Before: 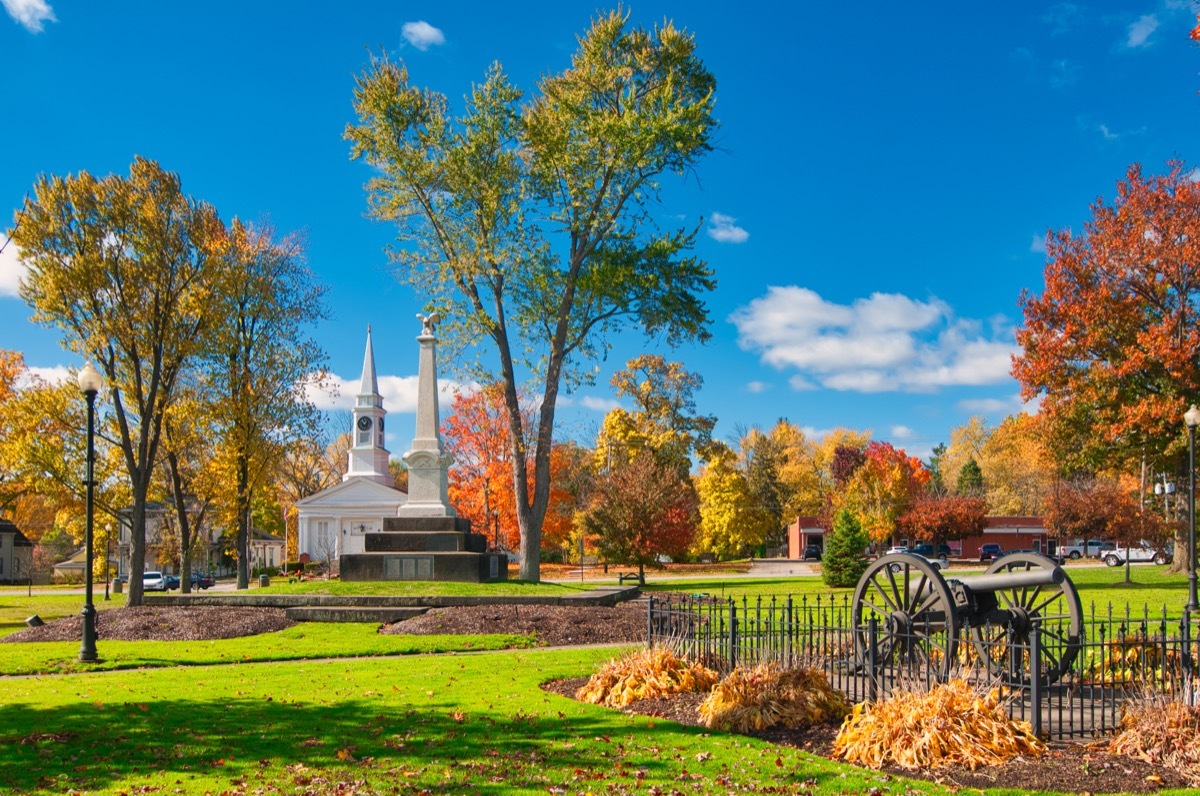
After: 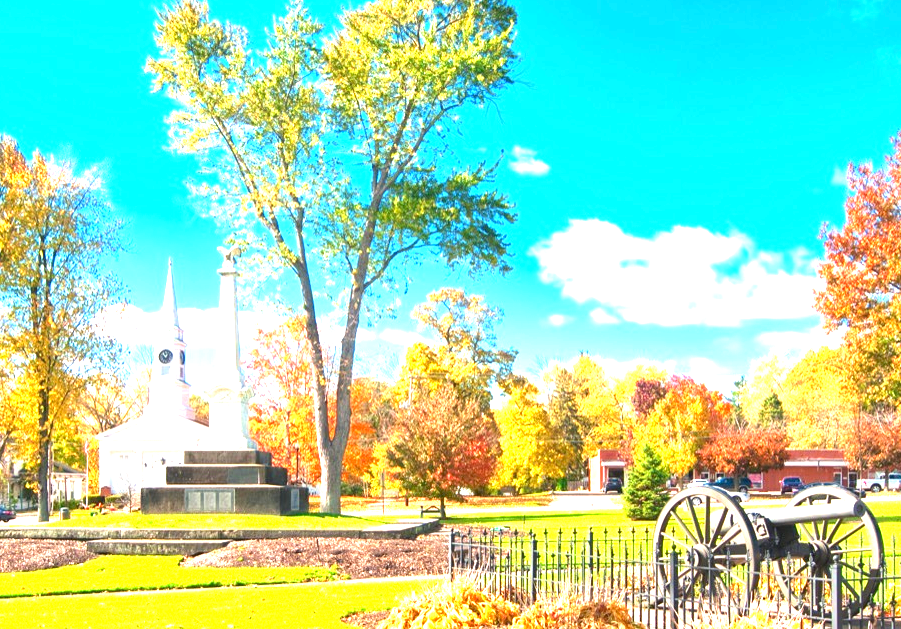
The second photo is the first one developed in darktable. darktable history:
crop: left 16.593%, top 8.485%, right 8.306%, bottom 12.464%
exposure: exposure 2.277 EV, compensate highlight preservation false
